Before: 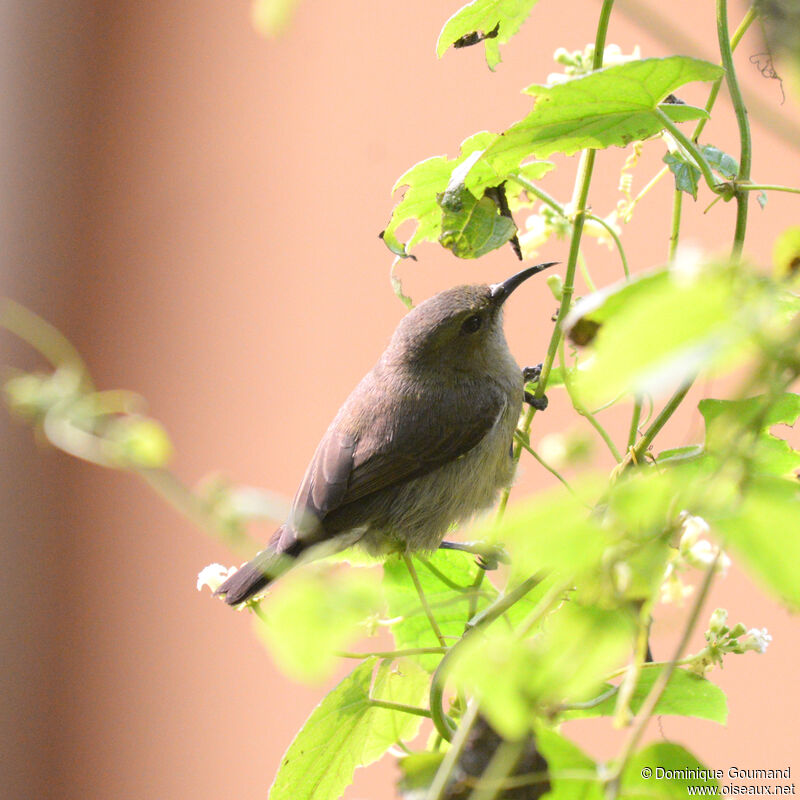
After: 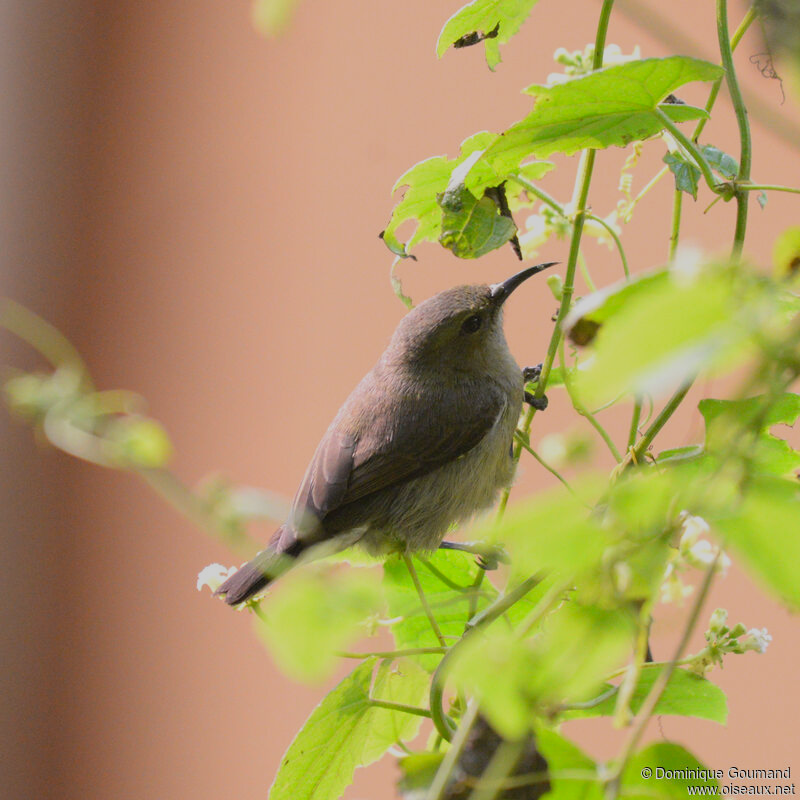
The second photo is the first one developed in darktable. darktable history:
contrast brightness saturation: contrast 0.03, brightness 0.06, saturation 0.13
exposure: black level correction 0, exposure -0.766 EV, compensate highlight preservation false
